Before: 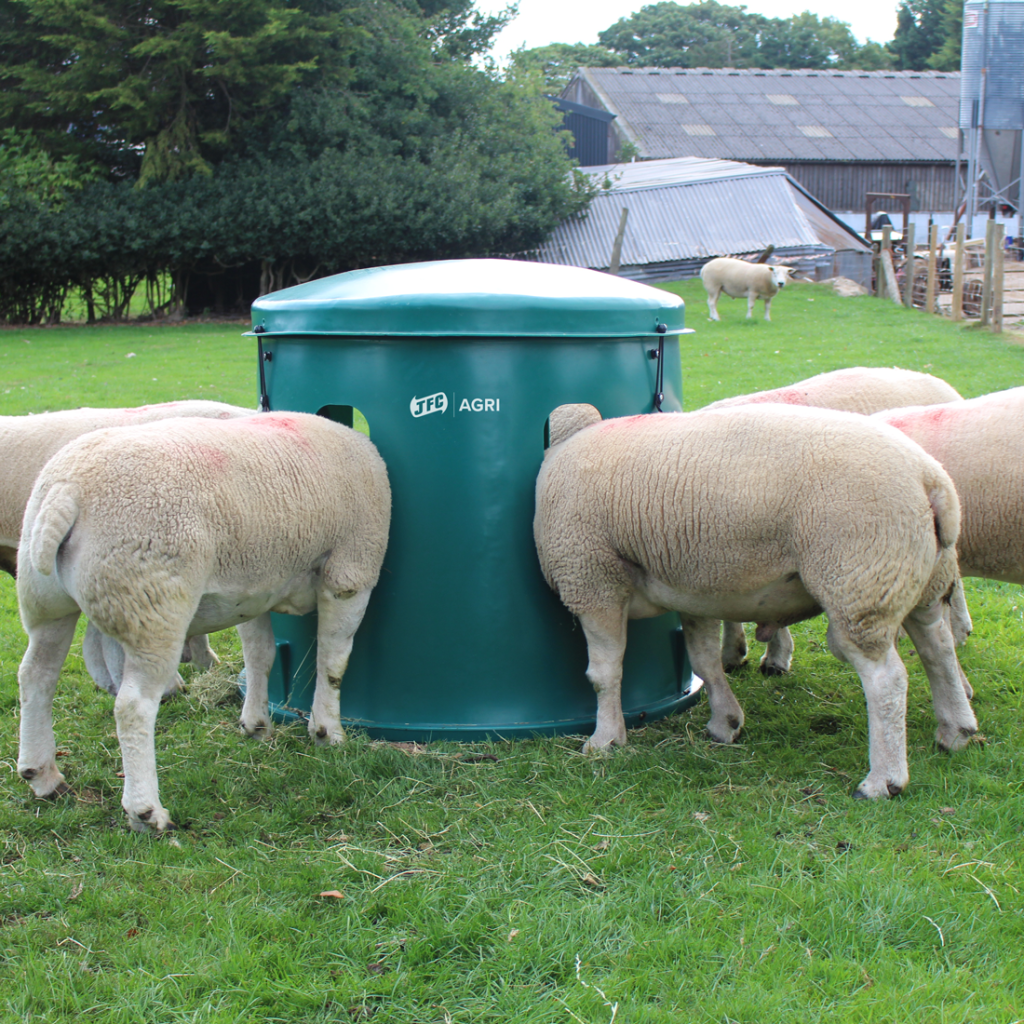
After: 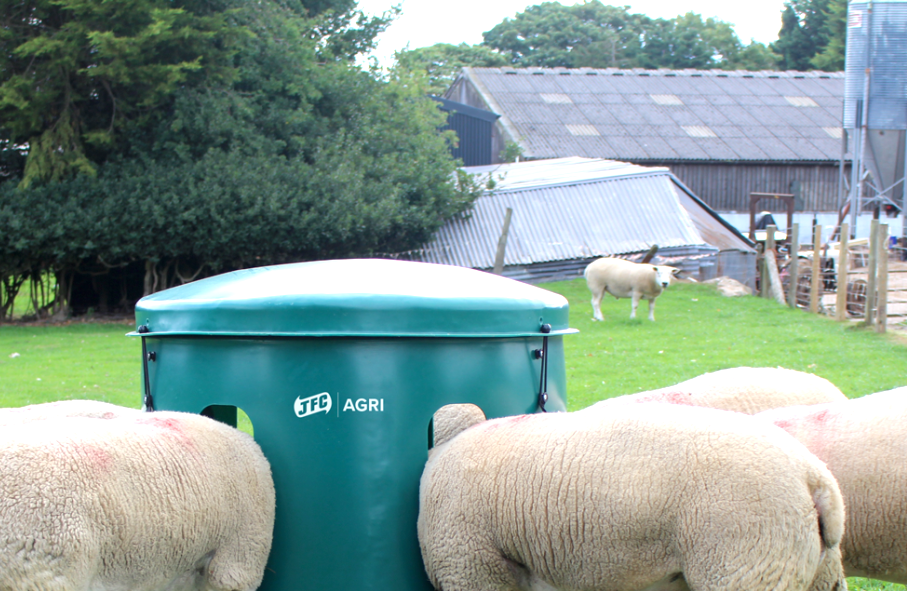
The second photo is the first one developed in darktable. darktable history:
exposure: black level correction 0.005, exposure 0.41 EV, compensate highlight preservation false
crop and rotate: left 11.364%, bottom 42.22%
